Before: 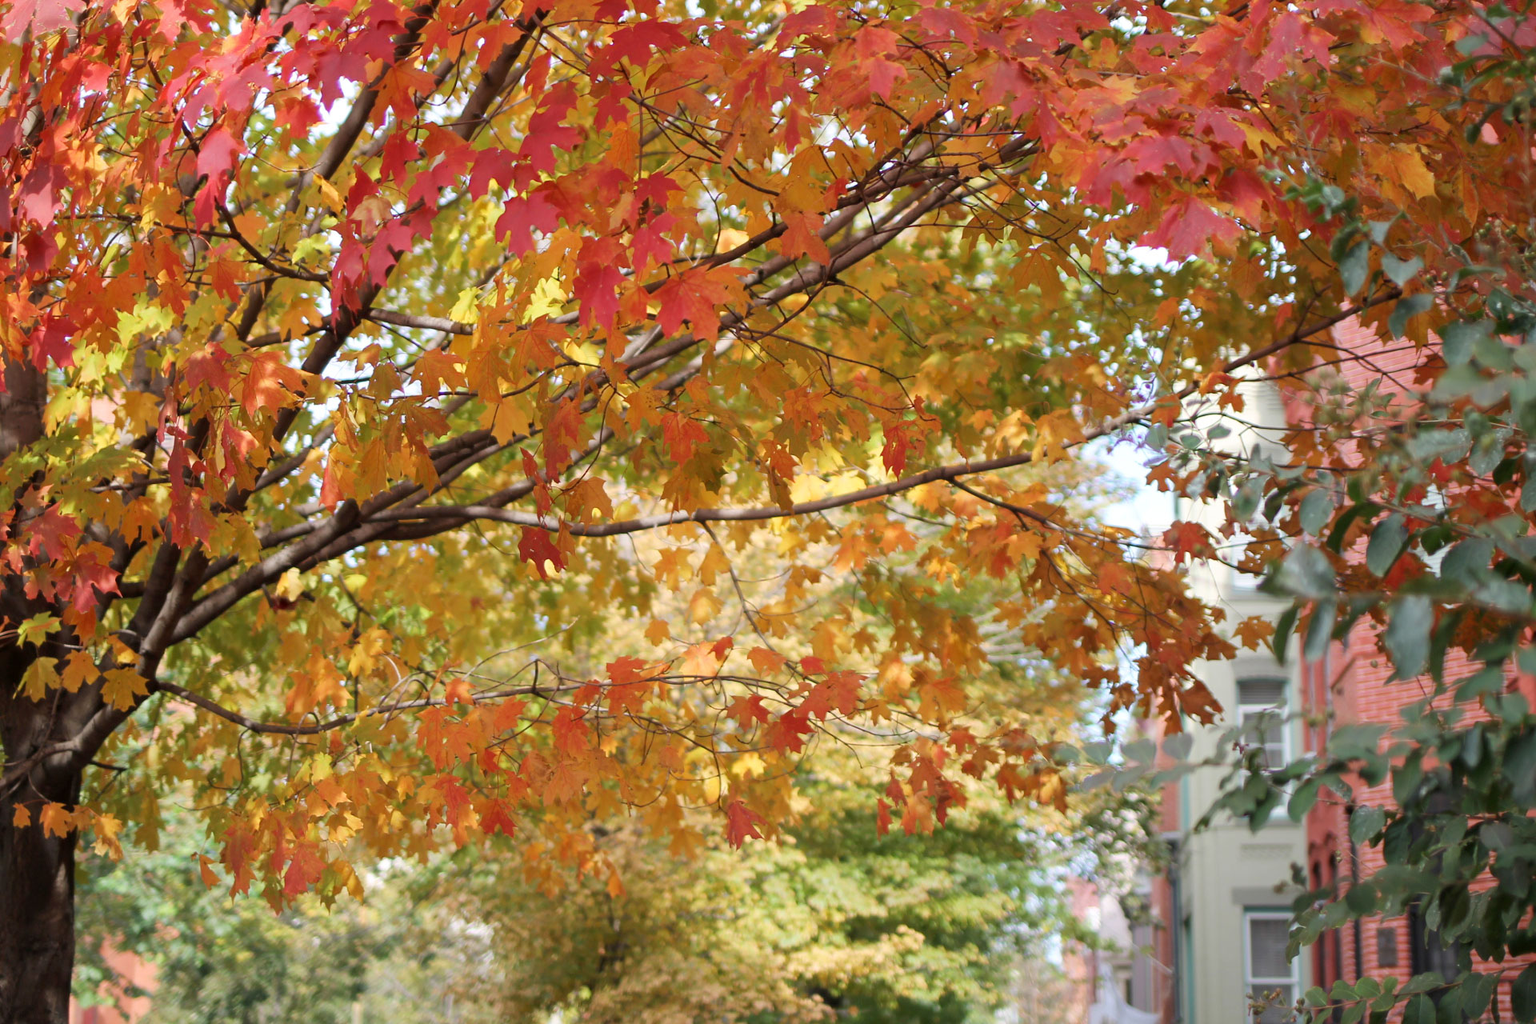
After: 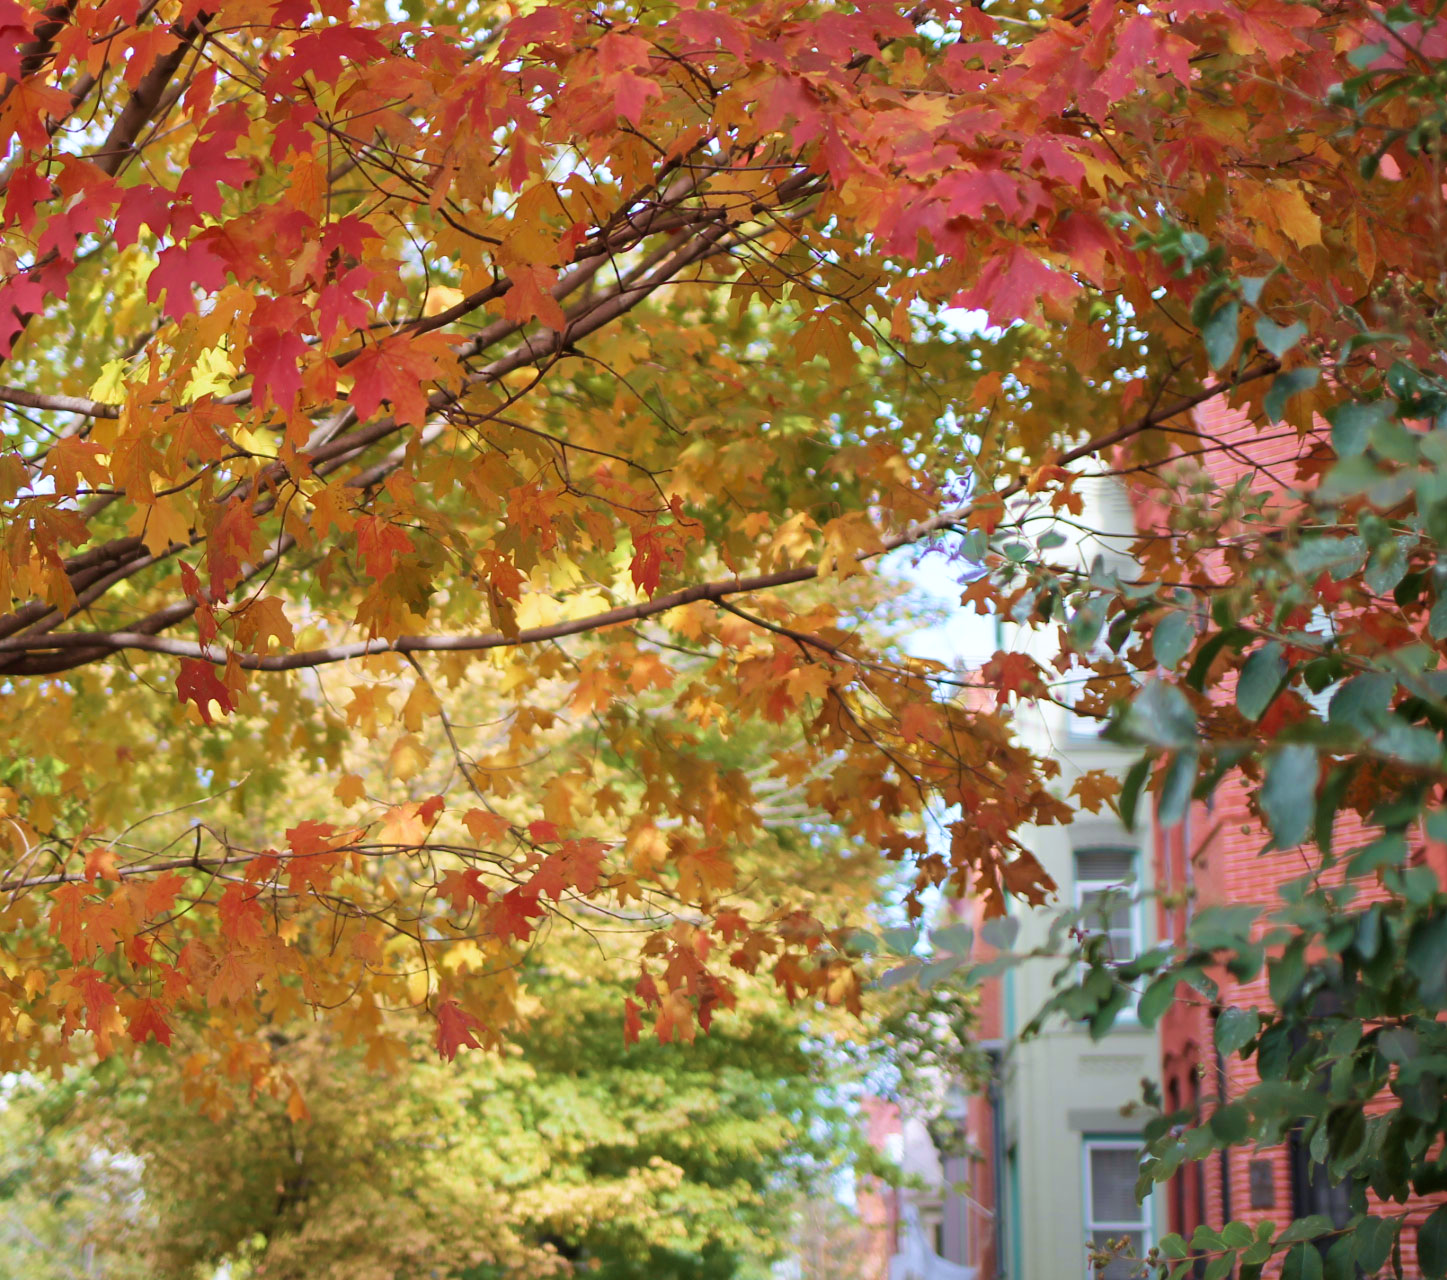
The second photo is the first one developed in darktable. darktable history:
crop and rotate: left 24.6%
velvia: strength 45%
white balance: red 0.974, blue 1.044
